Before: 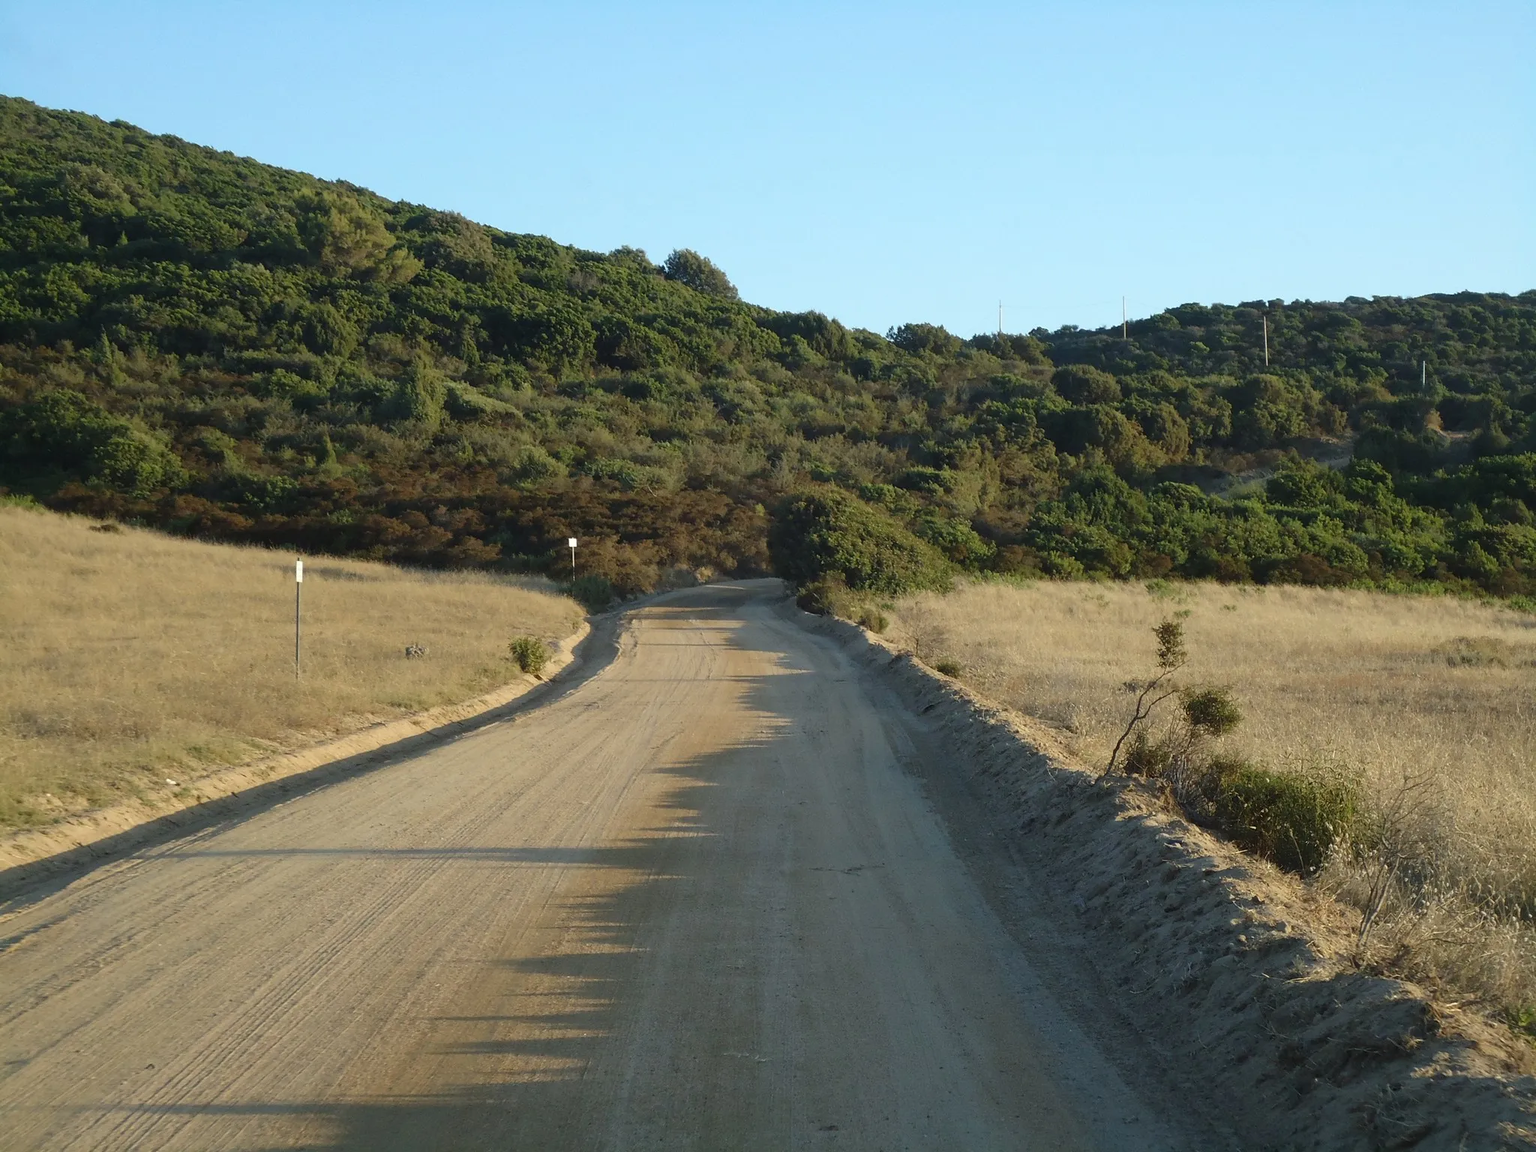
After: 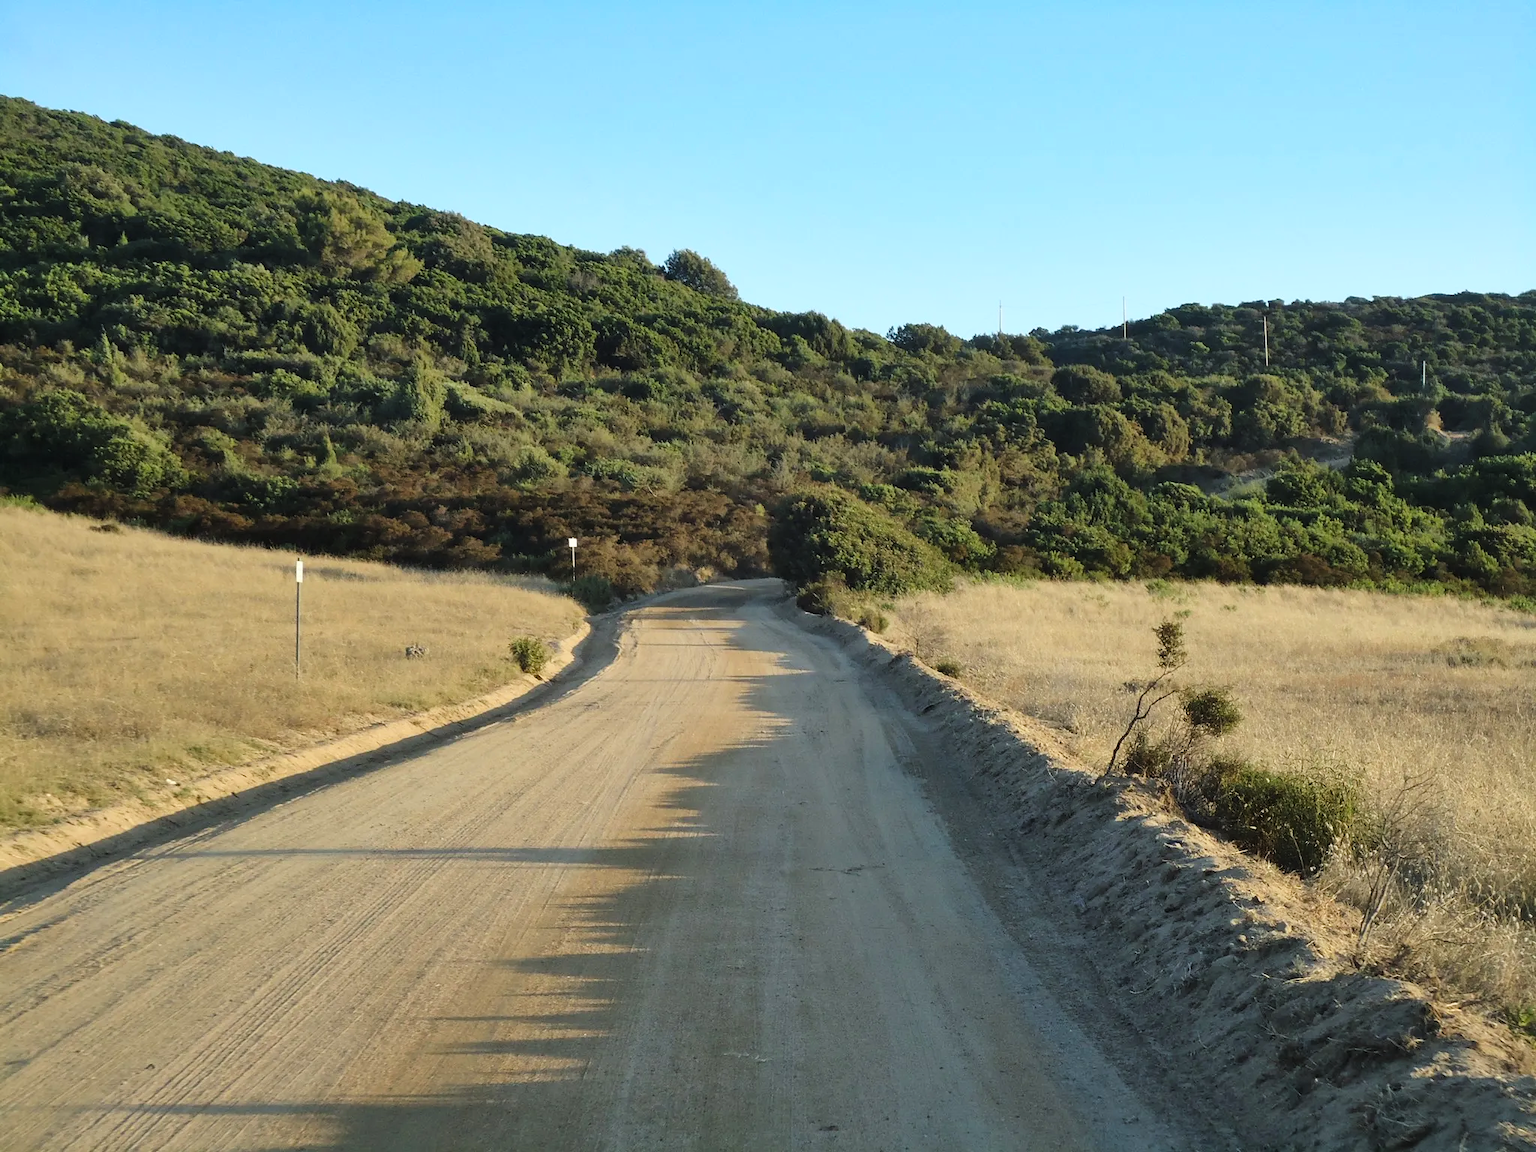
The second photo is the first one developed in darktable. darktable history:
tone curve: curves: ch0 [(0, 0) (0.004, 0.001) (0.133, 0.112) (0.325, 0.362) (0.832, 0.893) (1, 1)], color space Lab, linked channels, preserve colors none
shadows and highlights: low approximation 0.01, soften with gaussian
